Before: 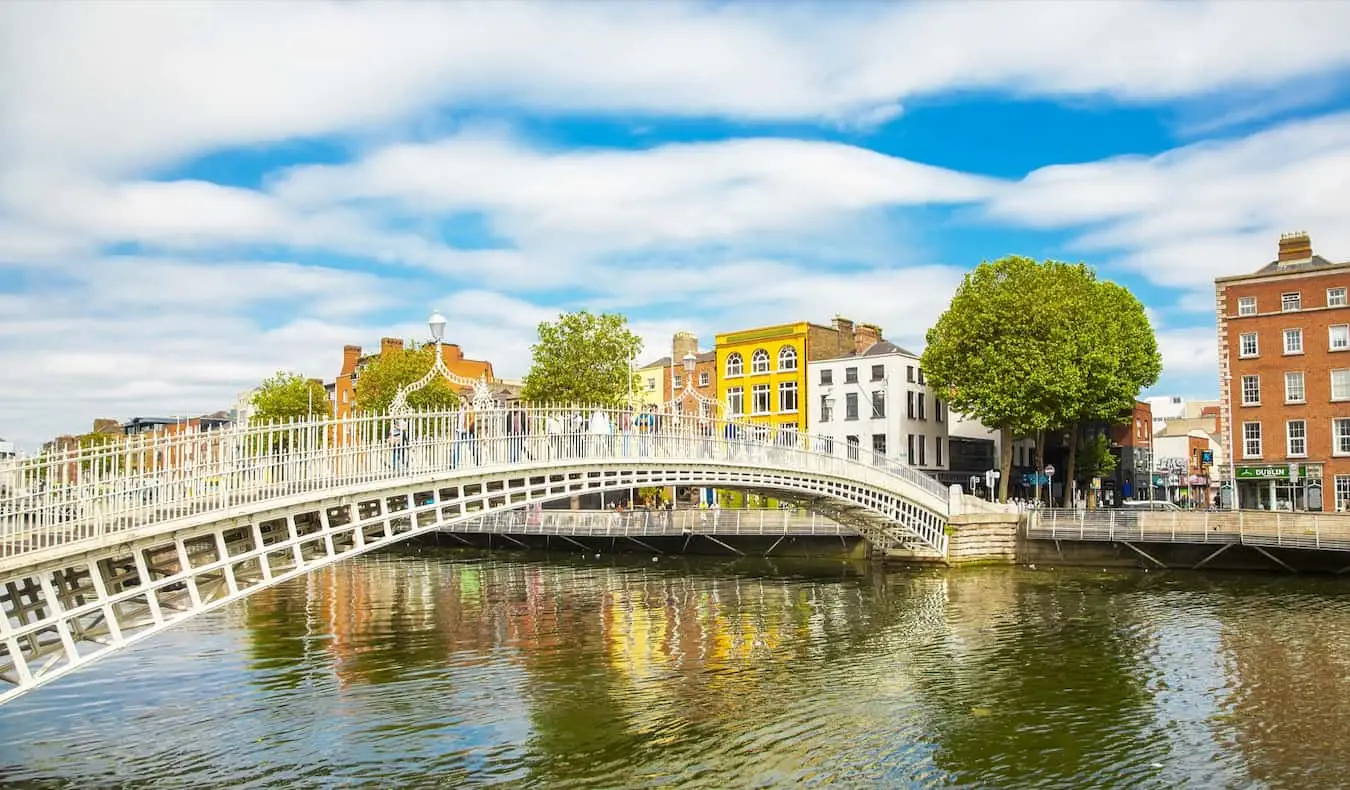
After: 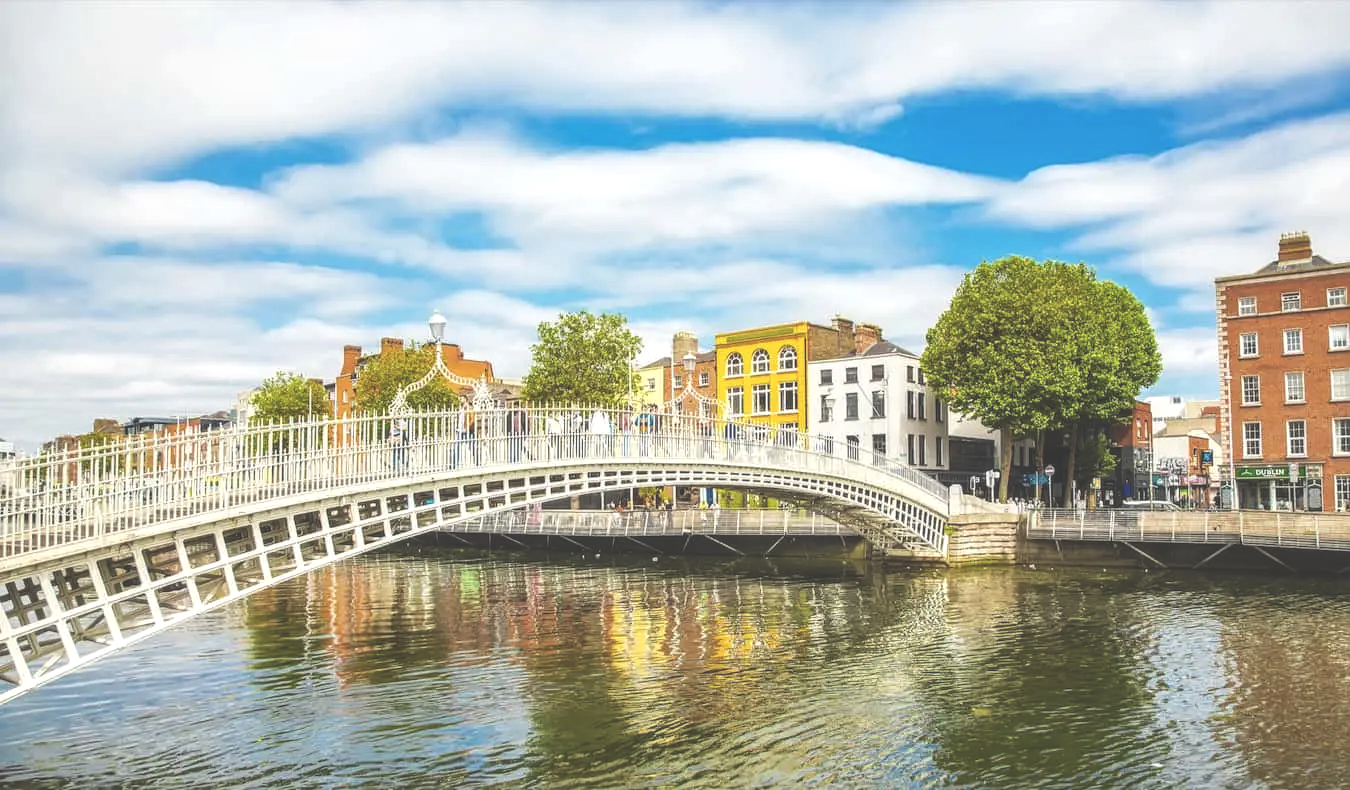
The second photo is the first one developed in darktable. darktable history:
local contrast: on, module defaults
exposure: black level correction -0.04, exposure 0.059 EV, compensate highlight preservation false
